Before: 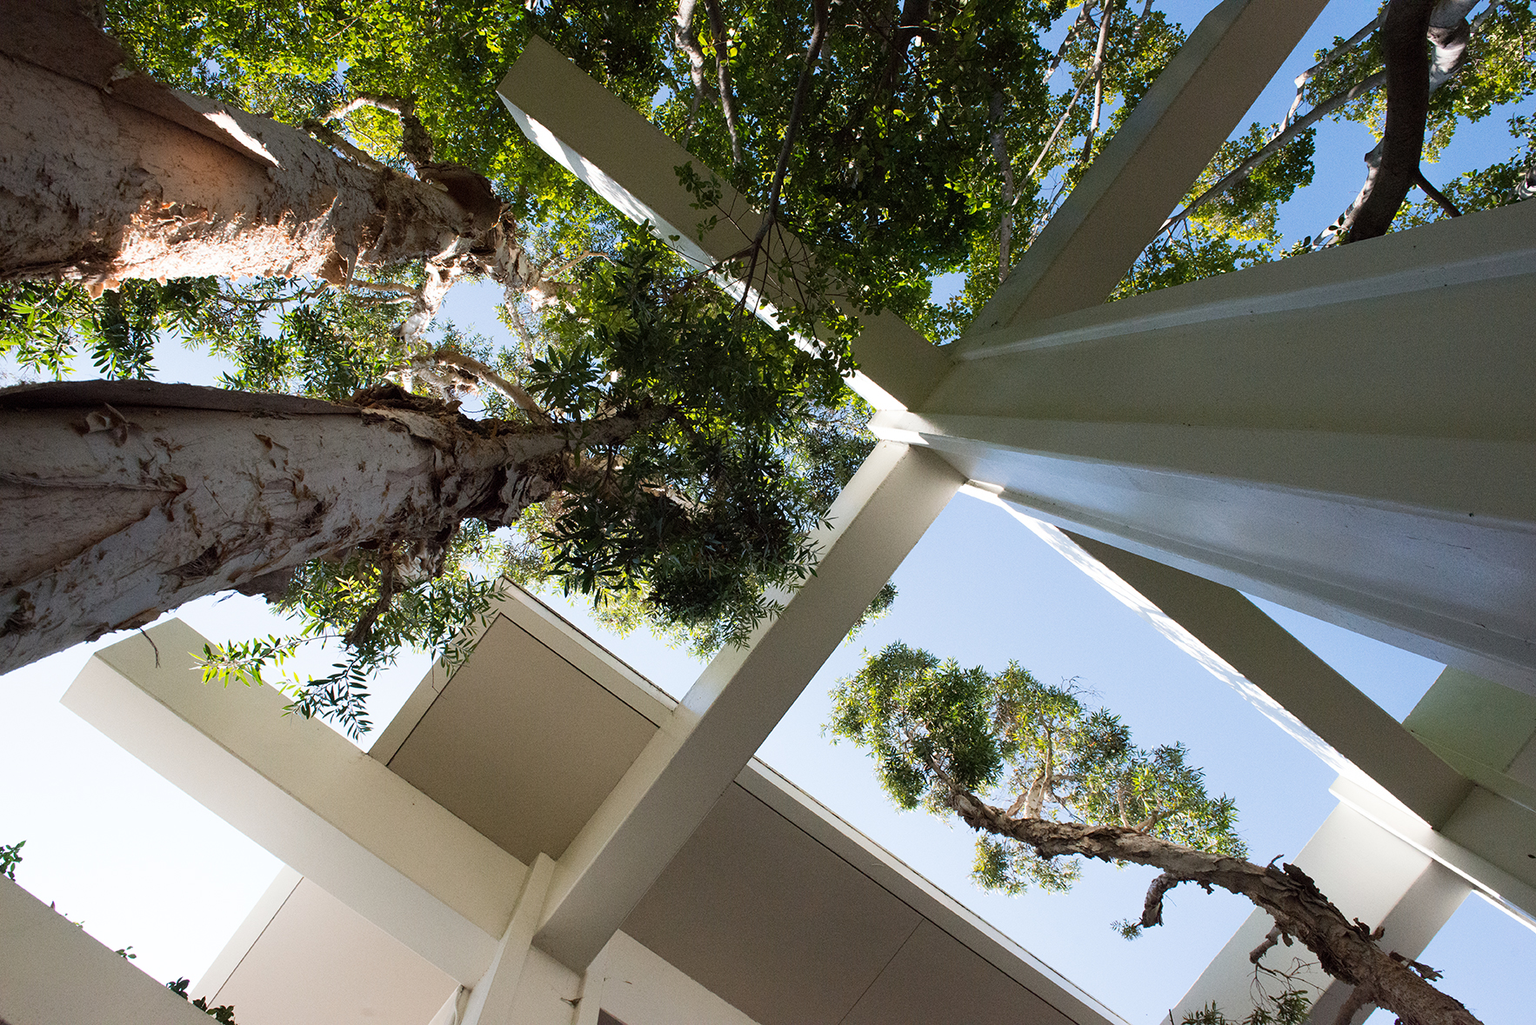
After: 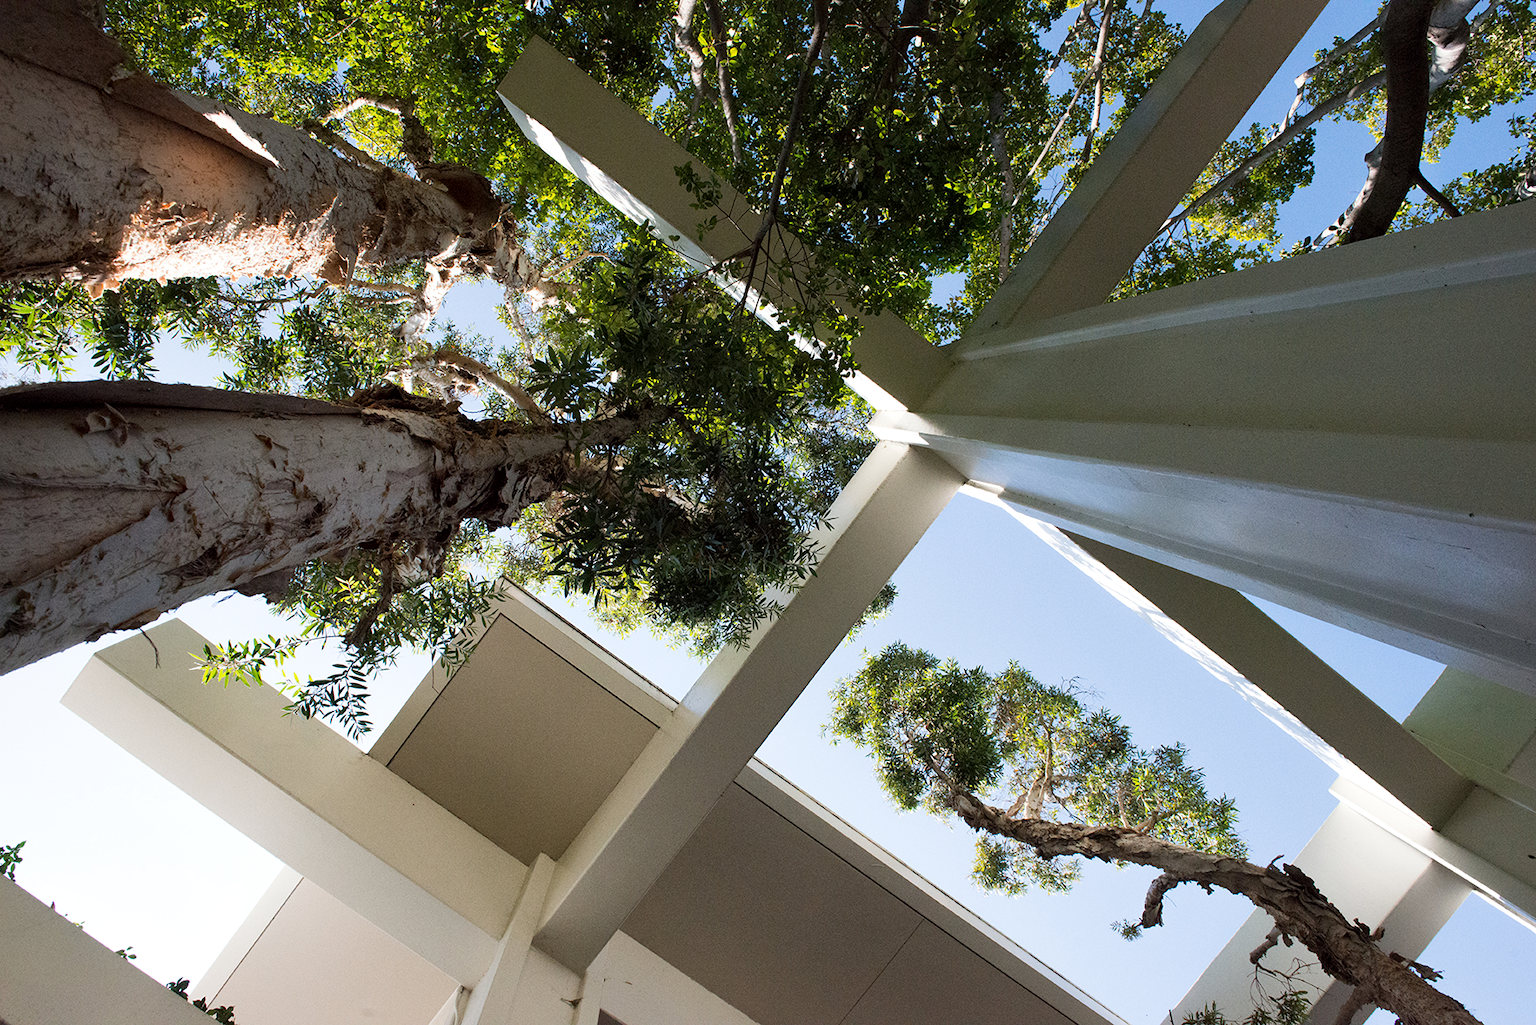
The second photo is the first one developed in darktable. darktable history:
local contrast: mode bilateral grid, contrast 21, coarseness 51, detail 120%, midtone range 0.2
